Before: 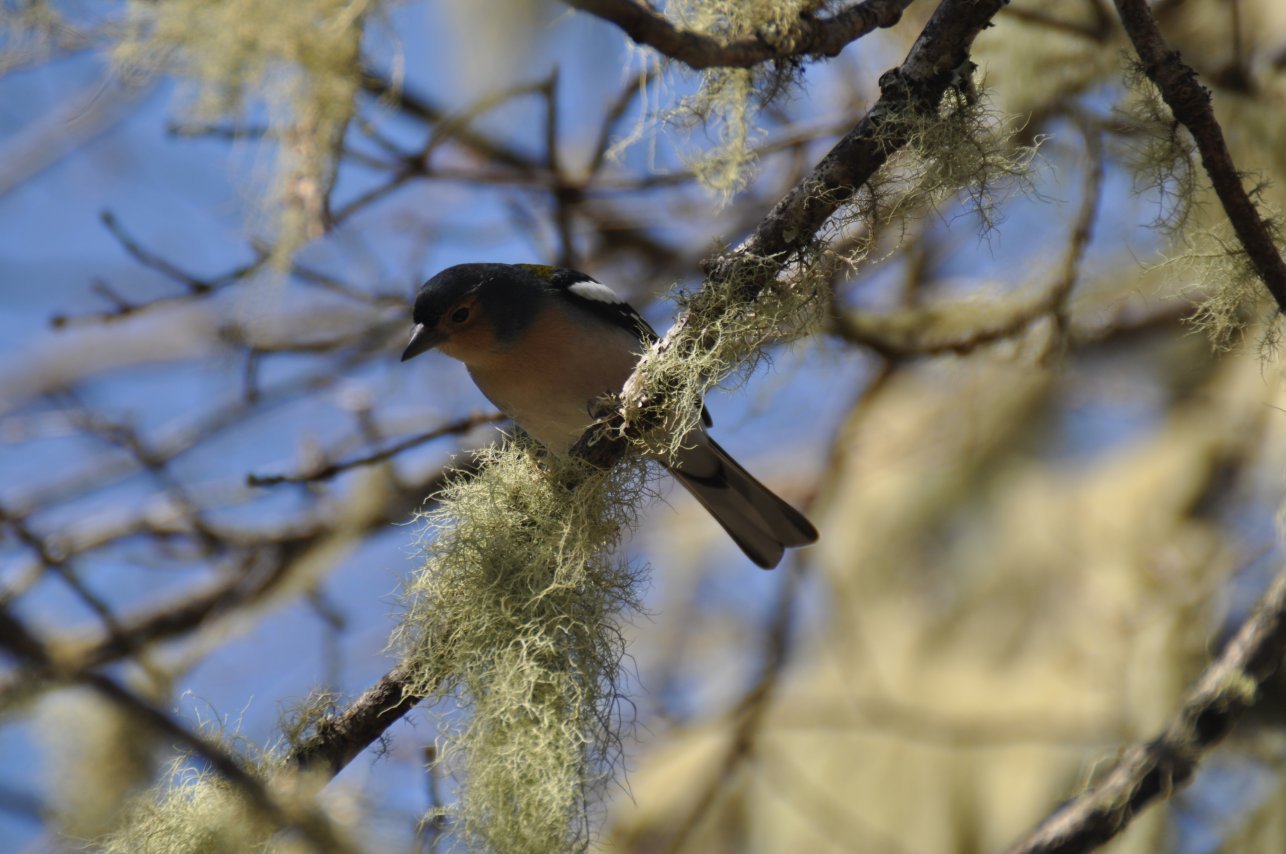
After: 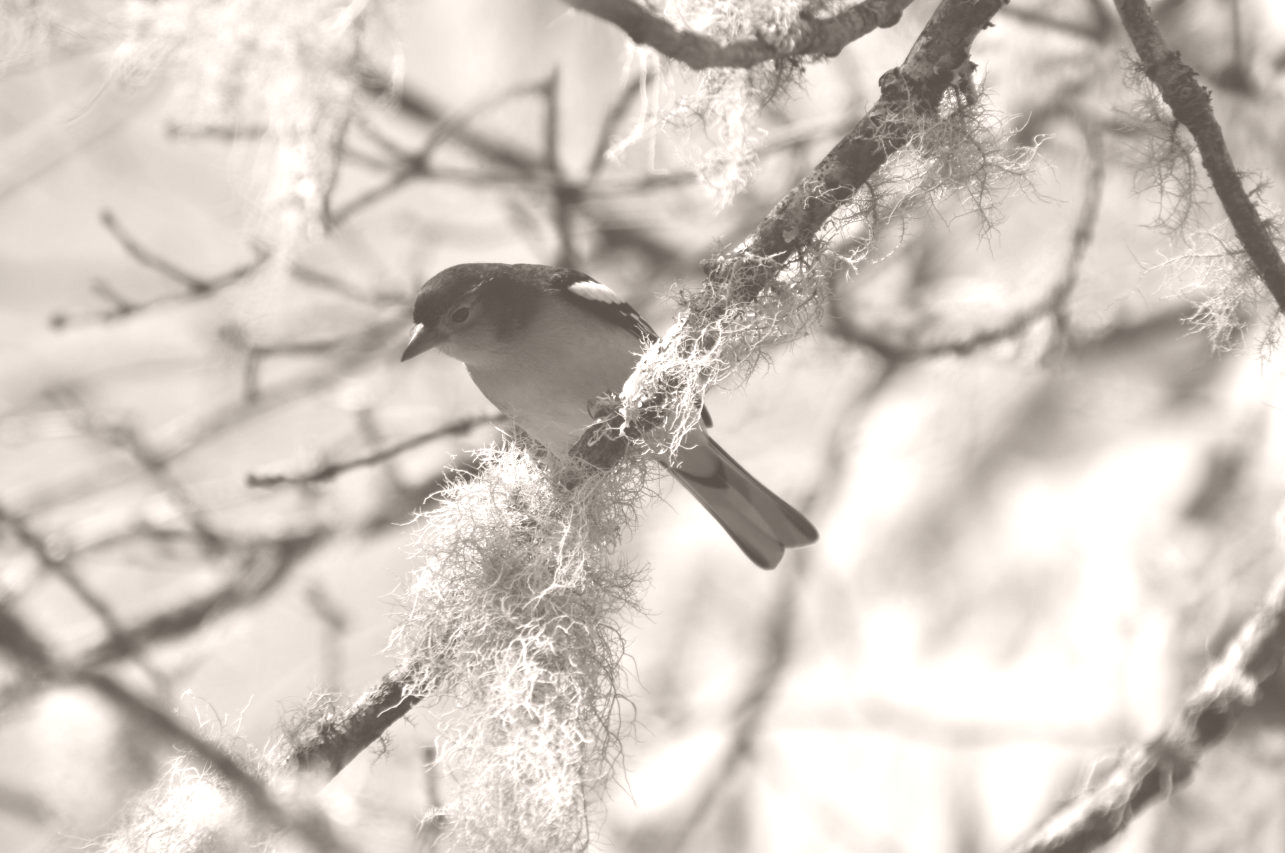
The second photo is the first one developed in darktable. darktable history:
colorize: hue 34.49°, saturation 35.33%, source mix 100%, lightness 55%, version 1
